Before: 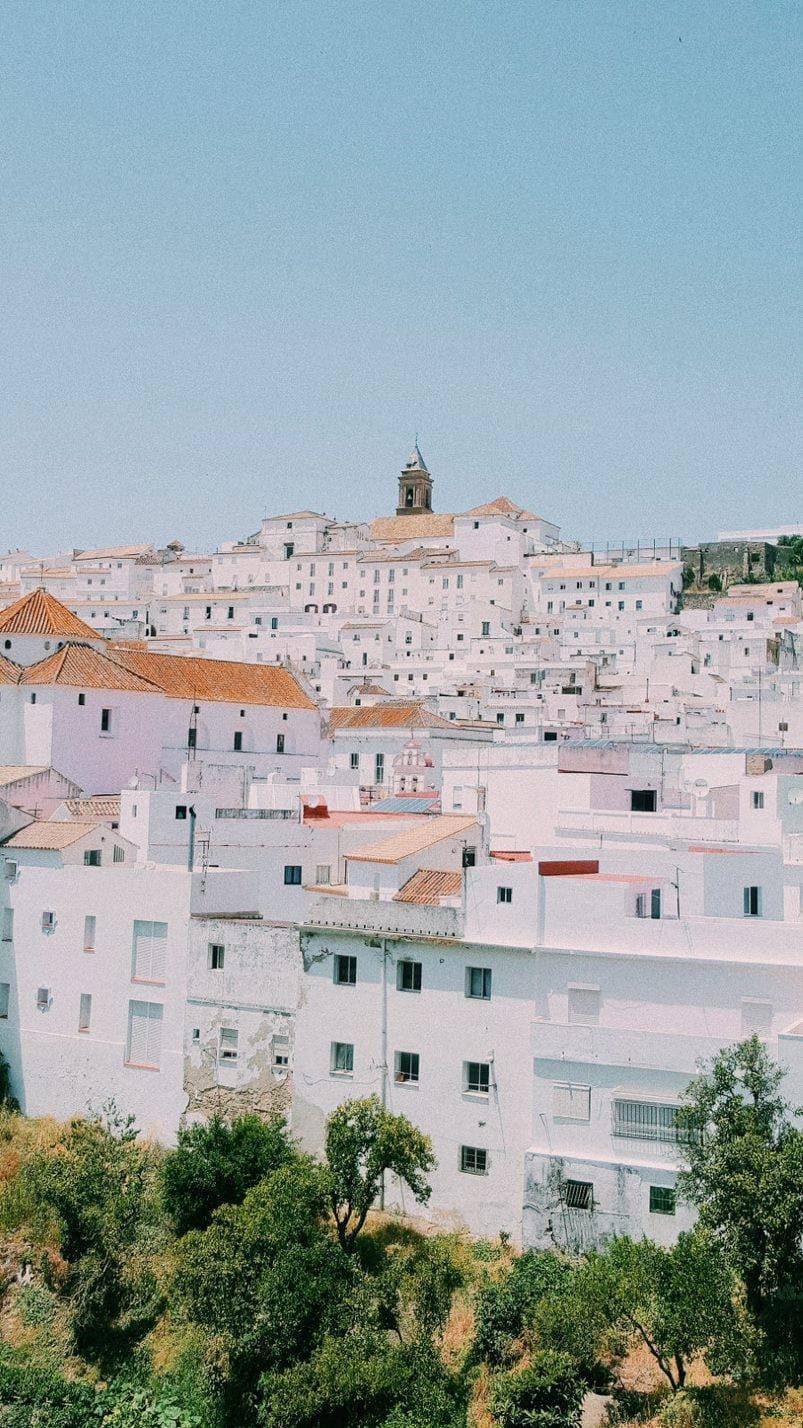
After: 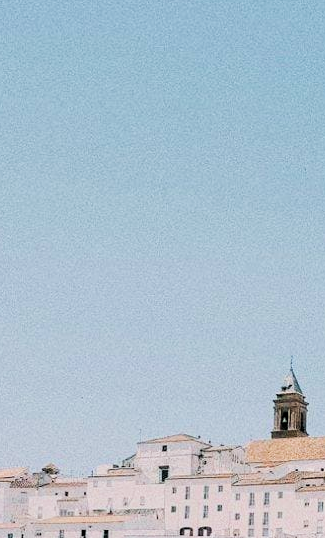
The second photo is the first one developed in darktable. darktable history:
color balance rgb: power › chroma 0.291%, power › hue 23.8°, perceptual saturation grading › global saturation 19.522%, perceptual brilliance grading › global brilliance -17.905%, perceptual brilliance grading › highlights 28.619%, global vibrance 20%
crop: left 15.685%, top 5.441%, right 43.84%, bottom 56.835%
filmic rgb: middle gray luminance 28.99%, black relative exposure -10.39 EV, white relative exposure 5.49 EV, target black luminance 0%, hardness 3.97, latitude 1.9%, contrast 1.13, highlights saturation mix 5.05%, shadows ↔ highlights balance 15.7%, color science v4 (2020), iterations of high-quality reconstruction 0, contrast in shadows soft, contrast in highlights soft
contrast brightness saturation: saturation -0.159
